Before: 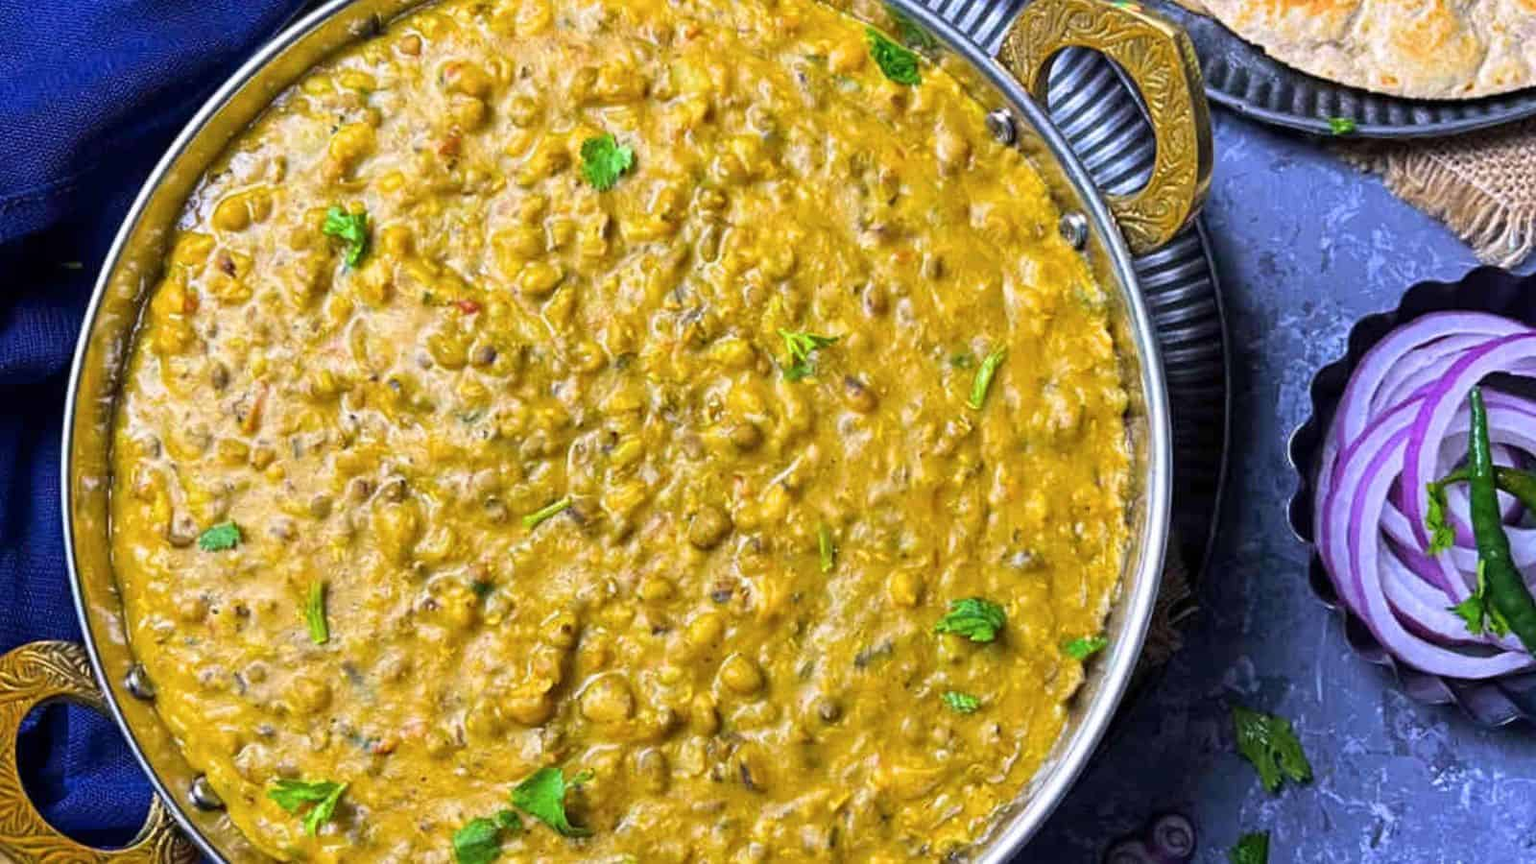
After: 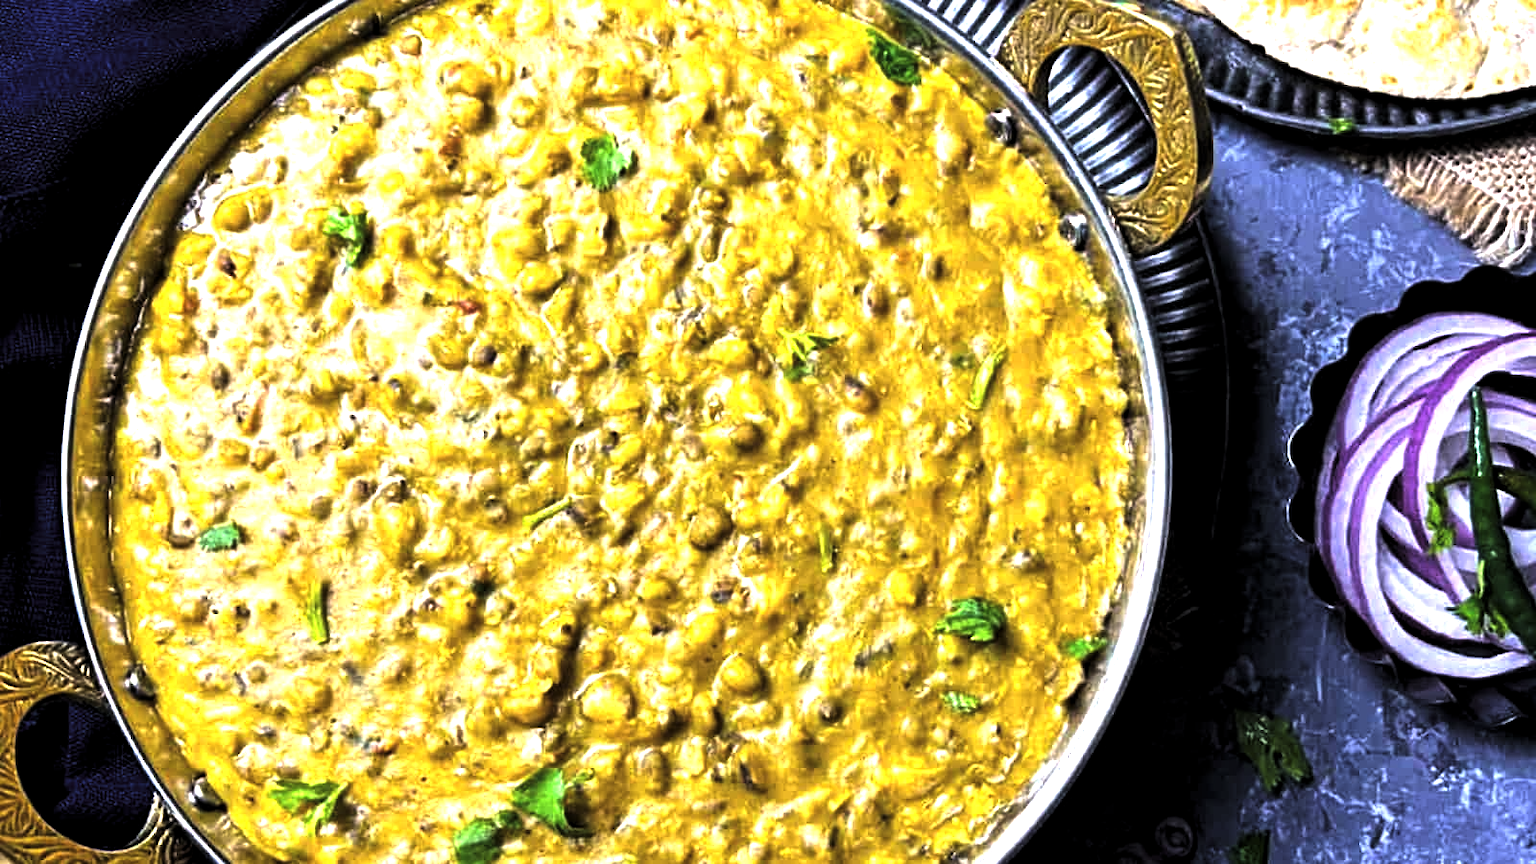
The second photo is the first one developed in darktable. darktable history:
exposure: exposure 0.999 EV, compensate highlight preservation false
levels: mode automatic, black 8.58%, gray 59.42%, levels [0, 0.445, 1]
